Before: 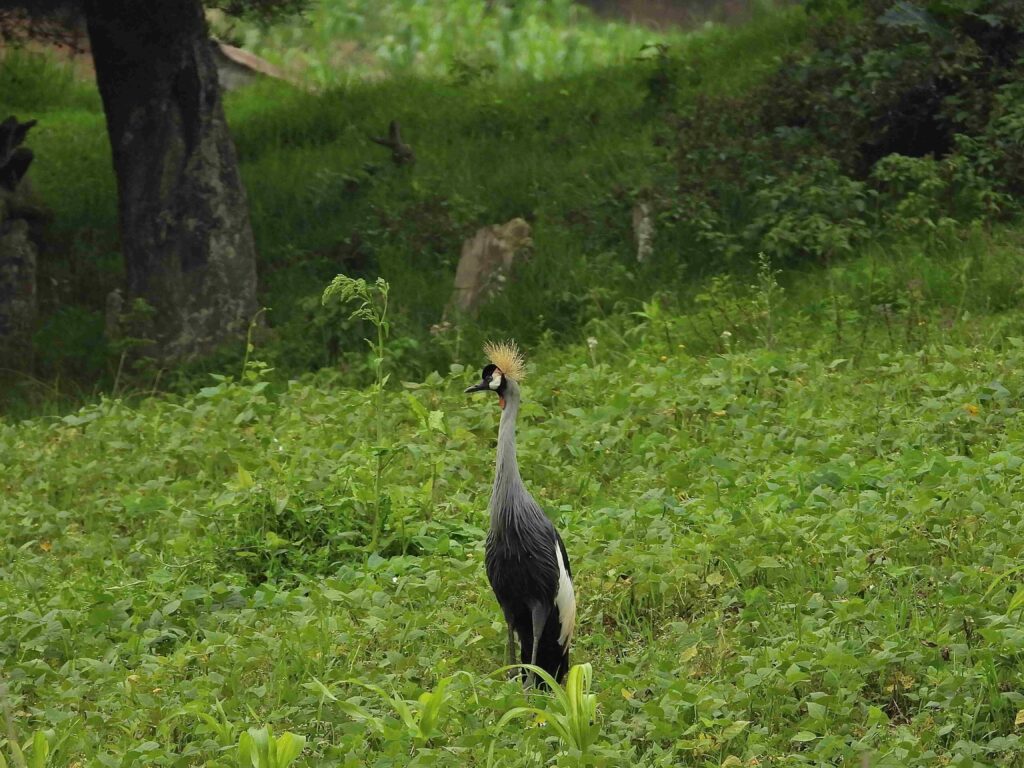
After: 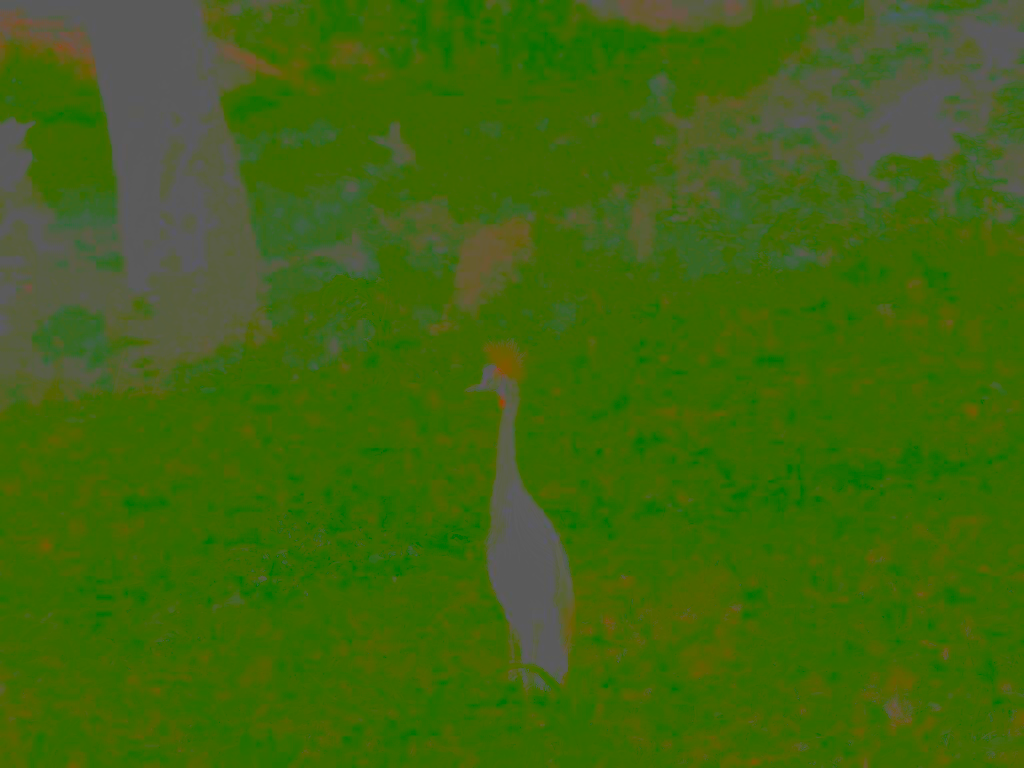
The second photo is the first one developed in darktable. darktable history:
exposure: black level correction 0.011, exposure -0.482 EV, compensate highlight preservation false
contrast brightness saturation: contrast -0.979, brightness -0.17, saturation 0.768
sharpen: on, module defaults
